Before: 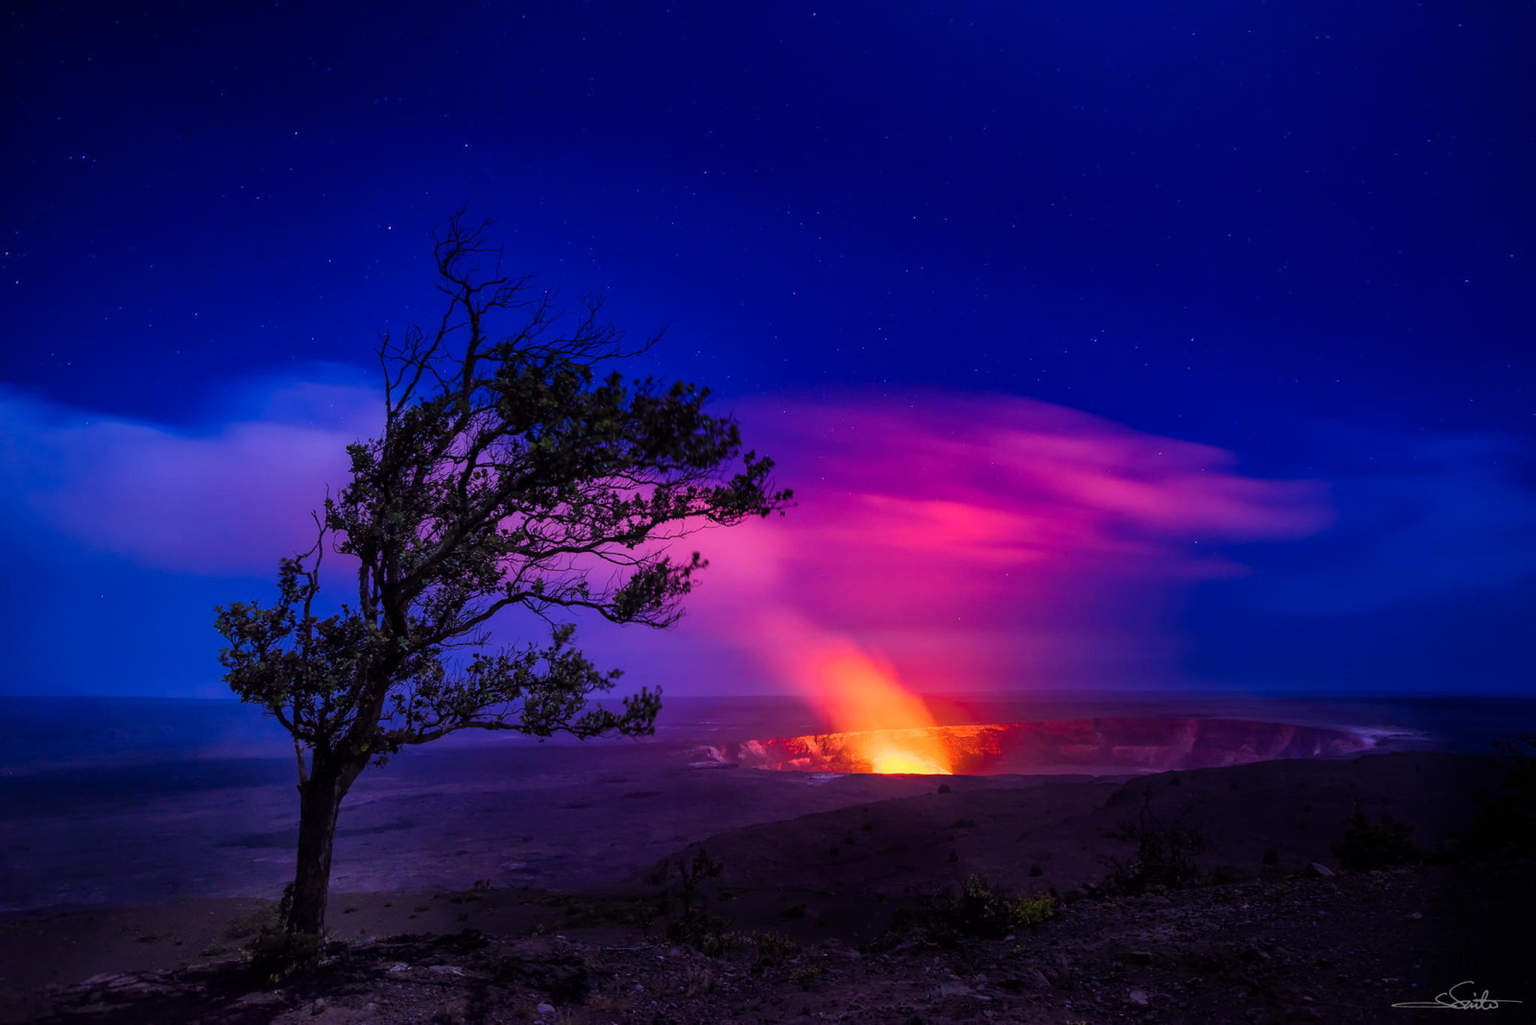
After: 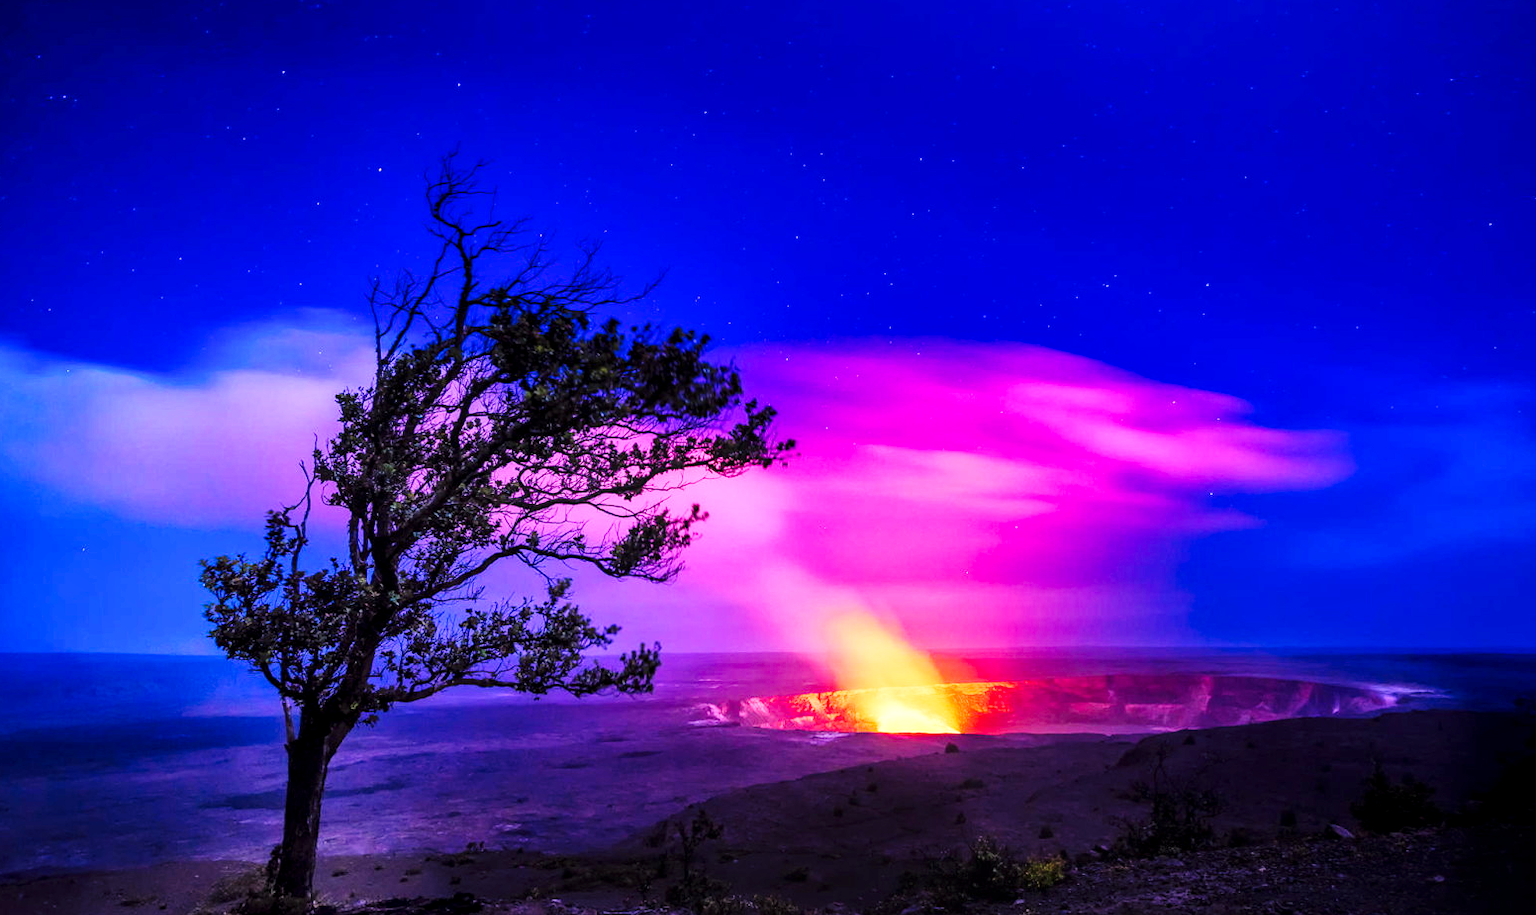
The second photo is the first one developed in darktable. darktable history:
crop: left 1.416%, top 6.196%, right 1.537%, bottom 7.114%
exposure: exposure 1.208 EV, compensate highlight preservation false
local contrast: on, module defaults
base curve: curves: ch0 [(0, 0) (0.032, 0.025) (0.121, 0.166) (0.206, 0.329) (0.605, 0.79) (1, 1)], preserve colors none
